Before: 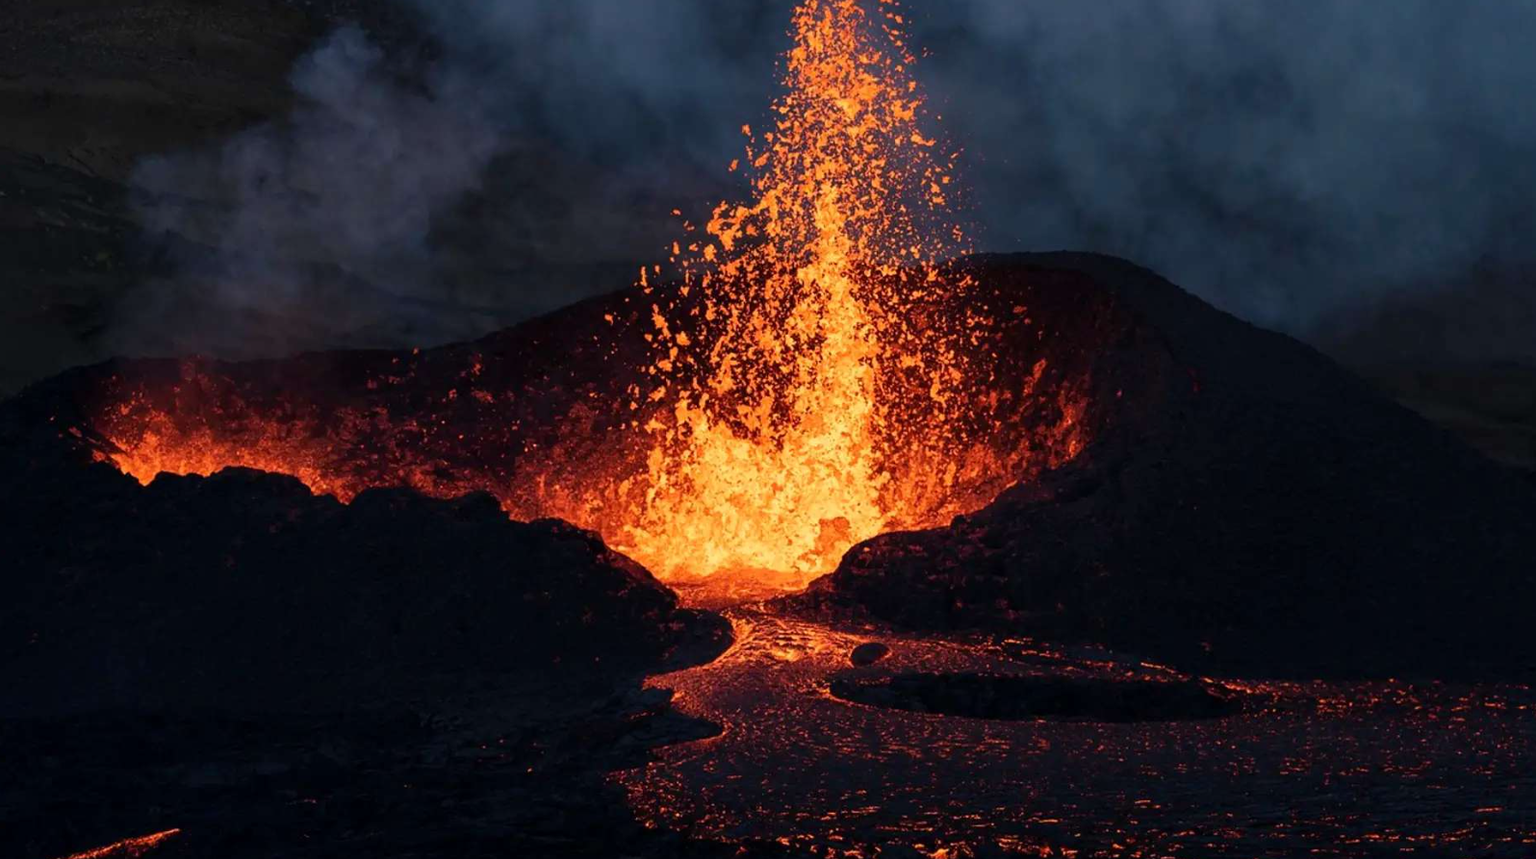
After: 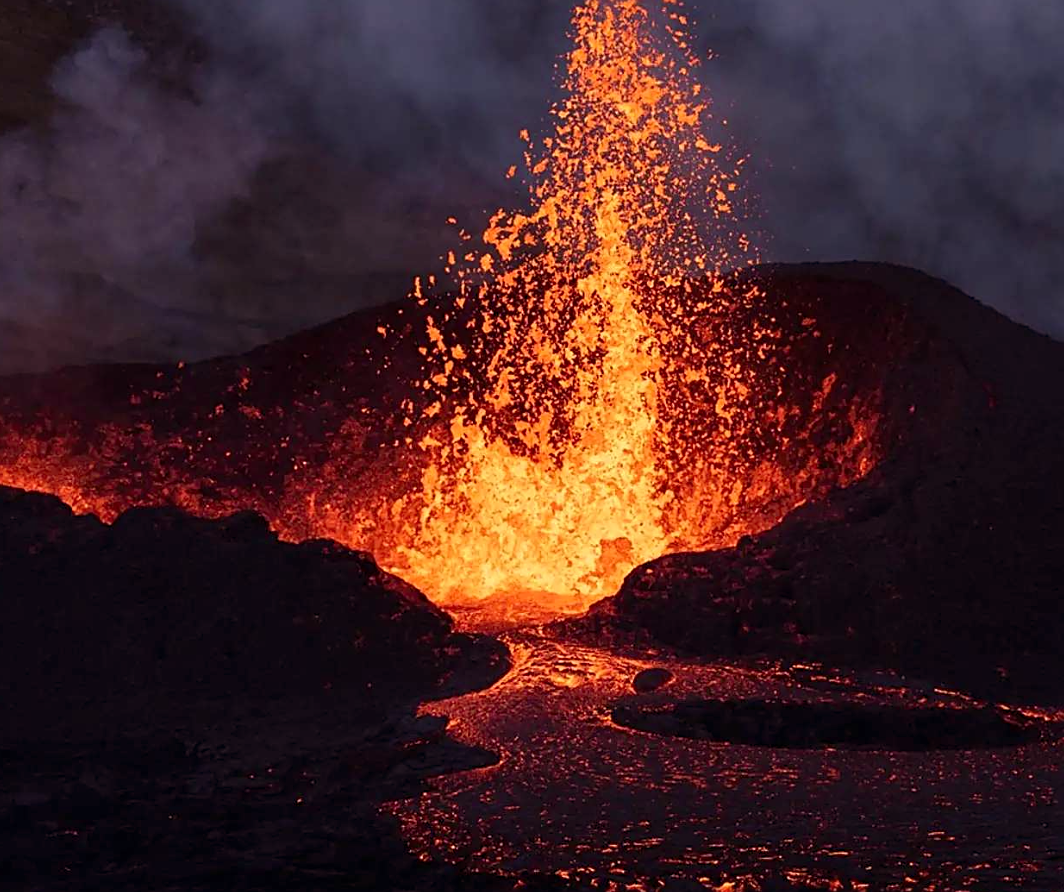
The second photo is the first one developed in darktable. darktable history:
crop and rotate: left 15.754%, right 17.579%
rgb levels: mode RGB, independent channels, levels [[0, 0.474, 1], [0, 0.5, 1], [0, 0.5, 1]]
sharpen: on, module defaults
